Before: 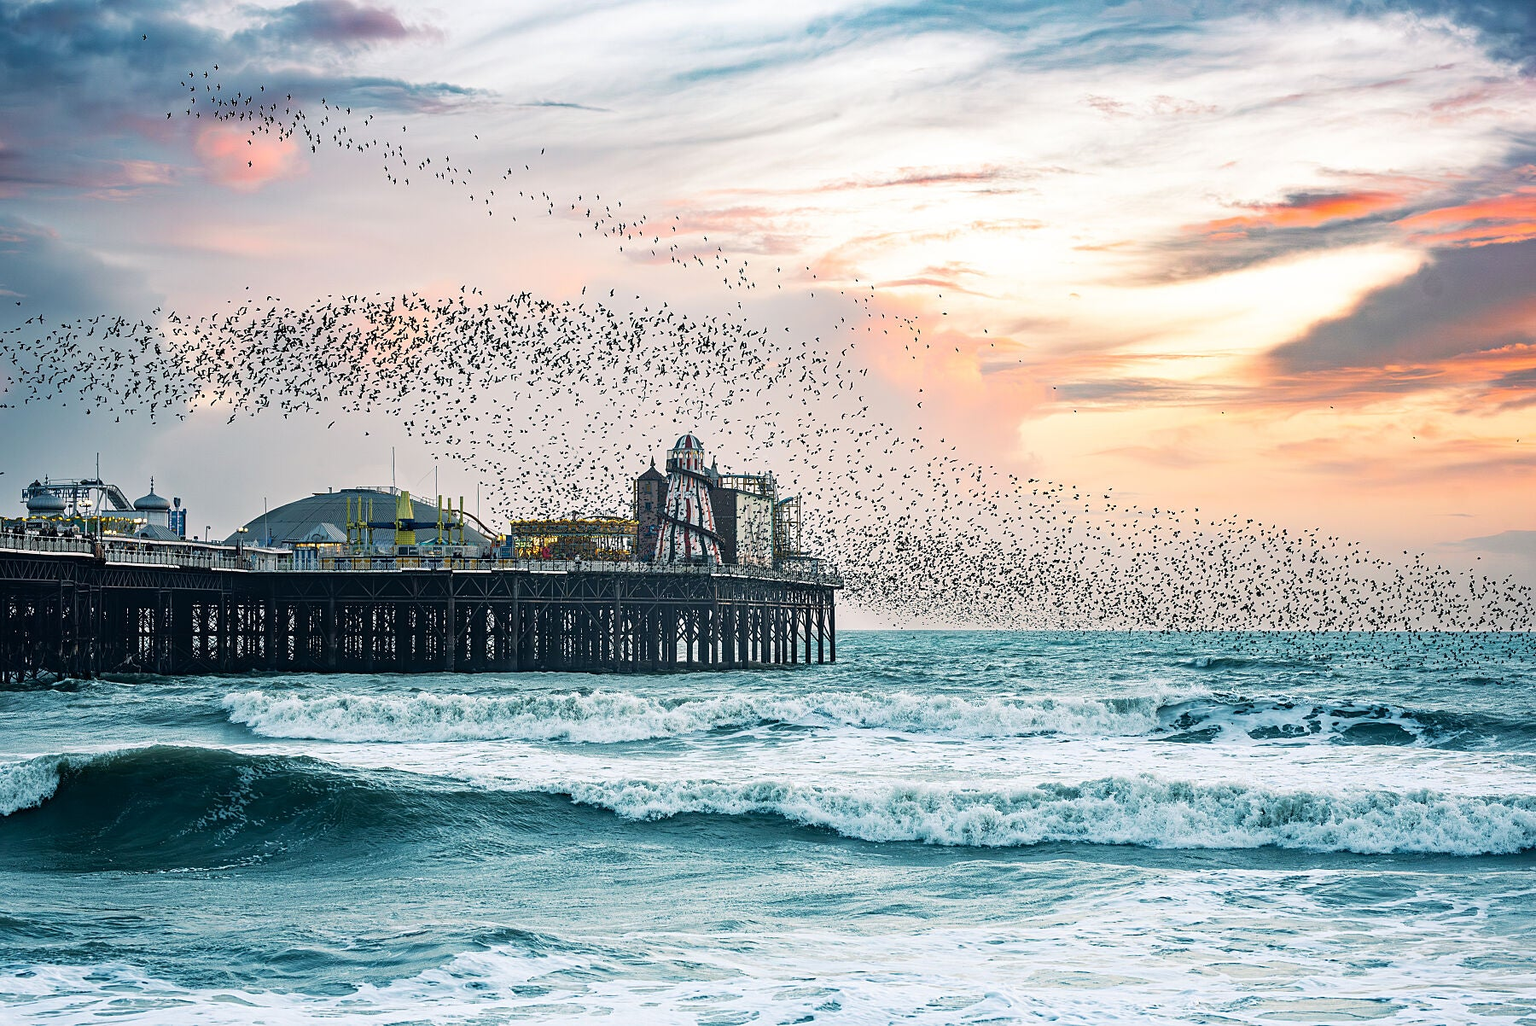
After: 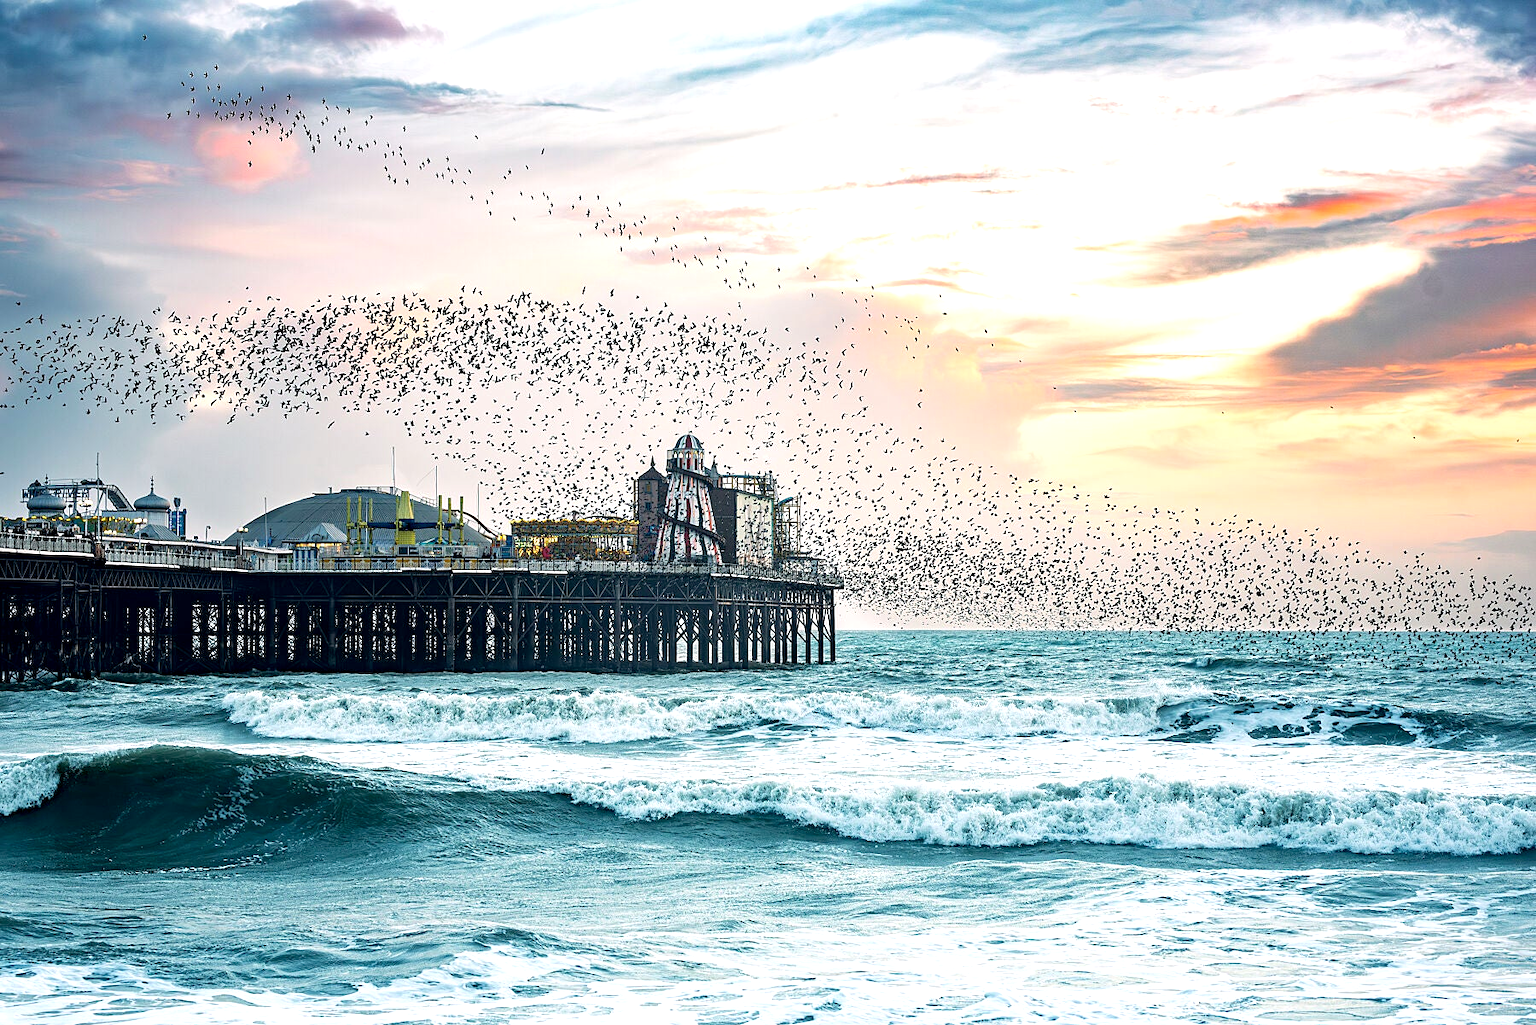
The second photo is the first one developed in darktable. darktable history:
color calibration: illuminant same as pipeline (D50), adaptation none (bypass), x 0.332, y 0.334, temperature 5009.28 K
tone equalizer: edges refinement/feathering 500, mask exposure compensation -1.57 EV, preserve details no
exposure: black level correction 0.005, exposure 0.418 EV, compensate highlight preservation false
